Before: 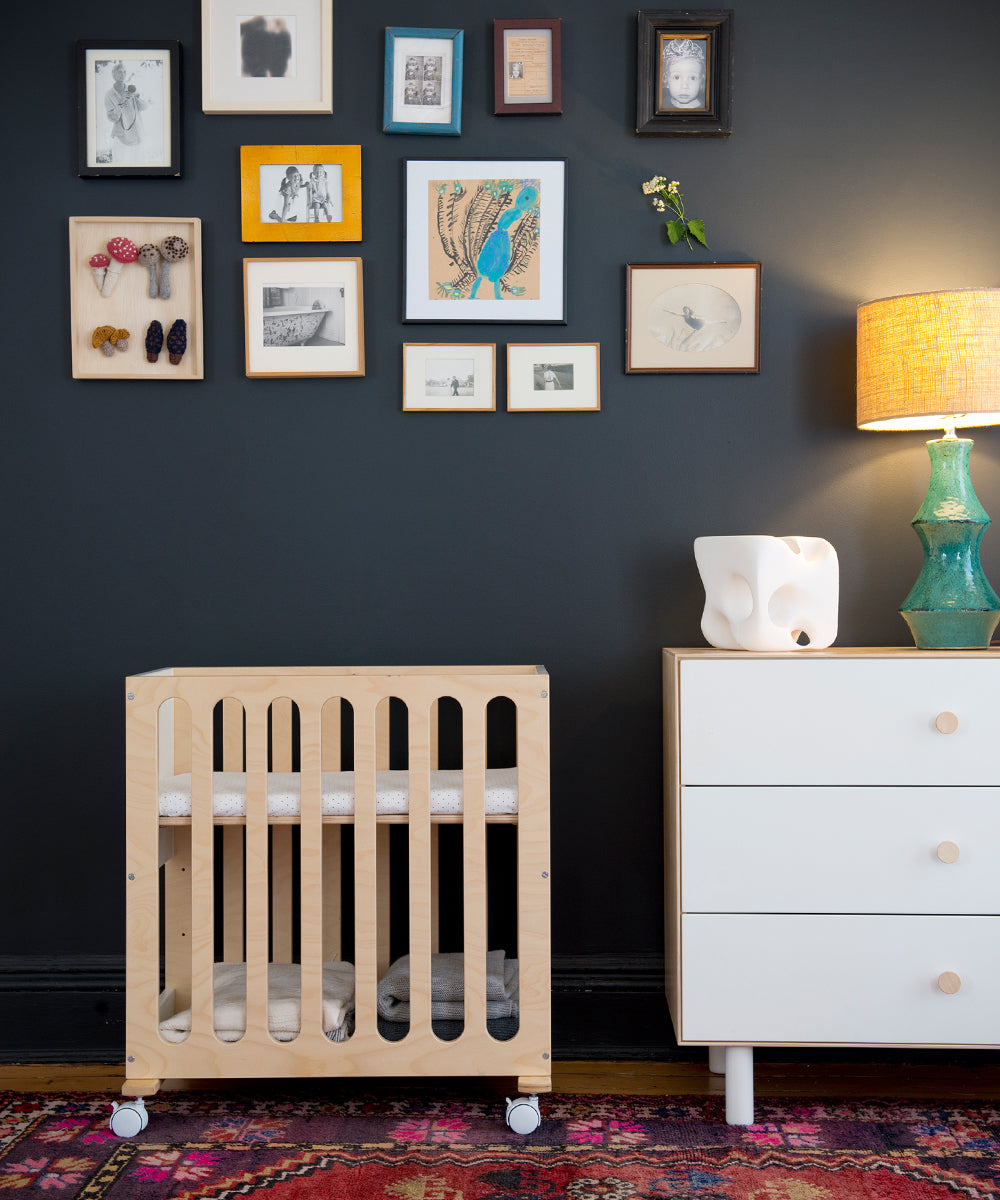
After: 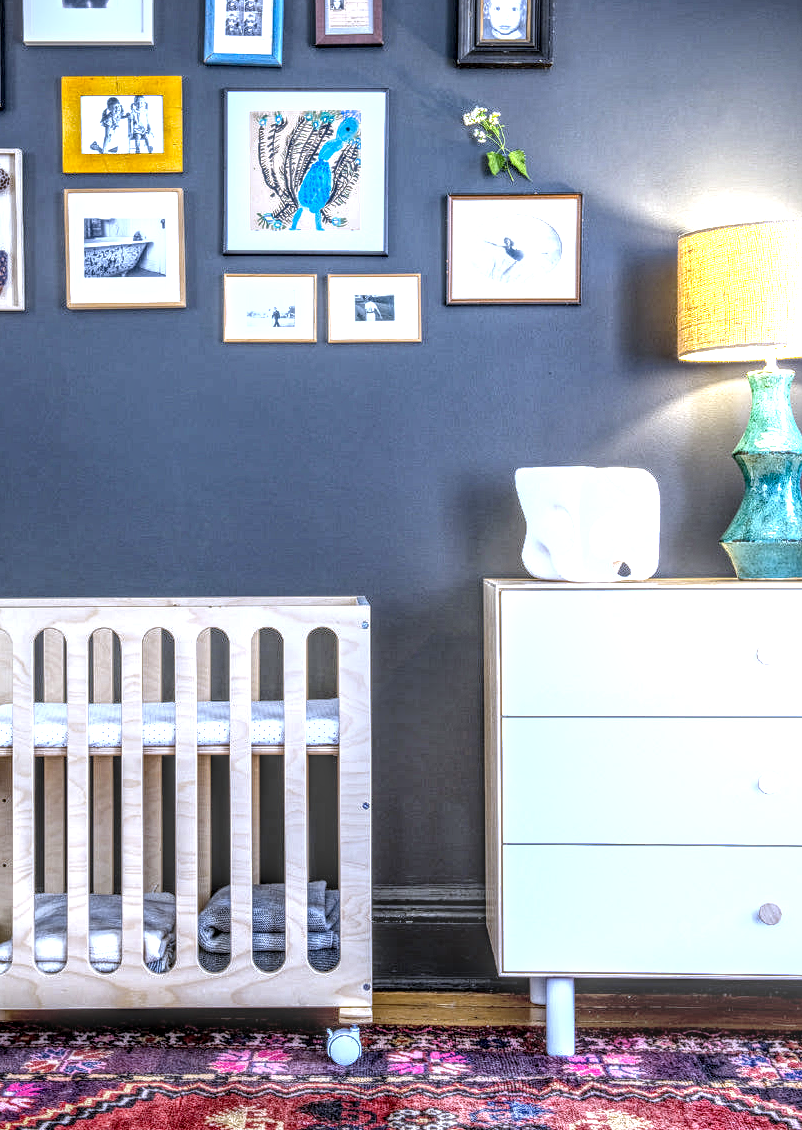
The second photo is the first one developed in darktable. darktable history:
local contrast: highlights 0%, shadows 0%, detail 300%, midtone range 0.3
white balance: red 0.871, blue 1.249
crop and rotate: left 17.959%, top 5.771%, right 1.742%
exposure: black level correction 0, exposure 1.015 EV, compensate exposure bias true, compensate highlight preservation false
